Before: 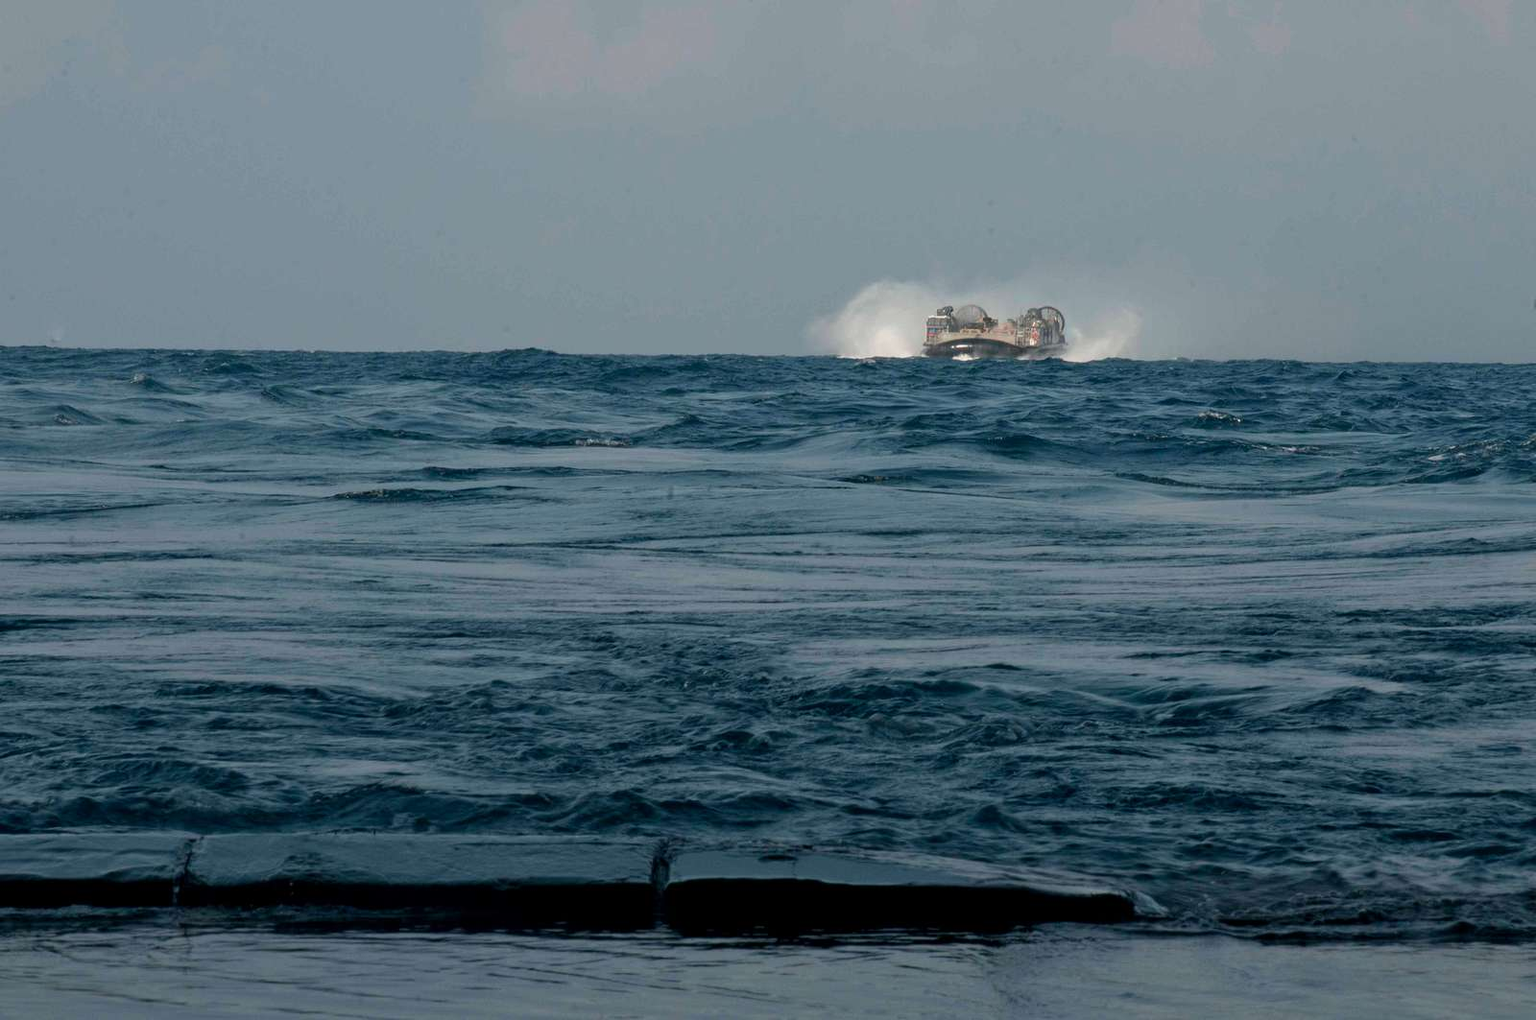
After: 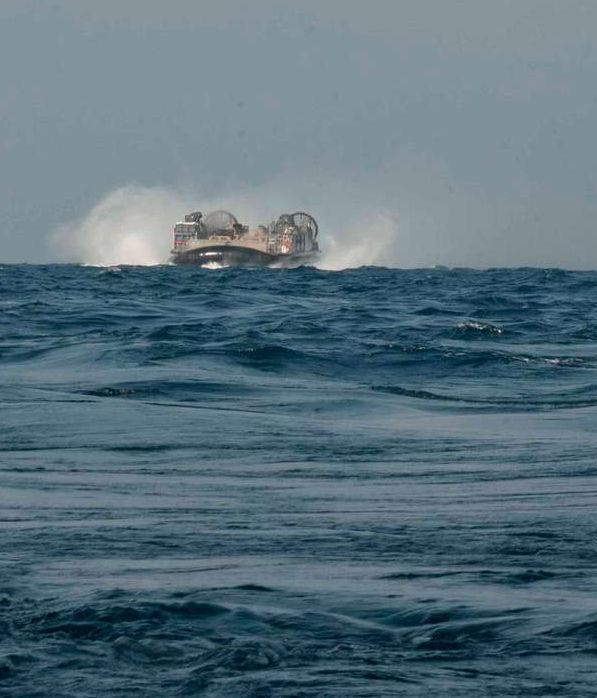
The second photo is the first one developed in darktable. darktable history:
crop and rotate: left 49.538%, top 10.086%, right 13.12%, bottom 24.176%
